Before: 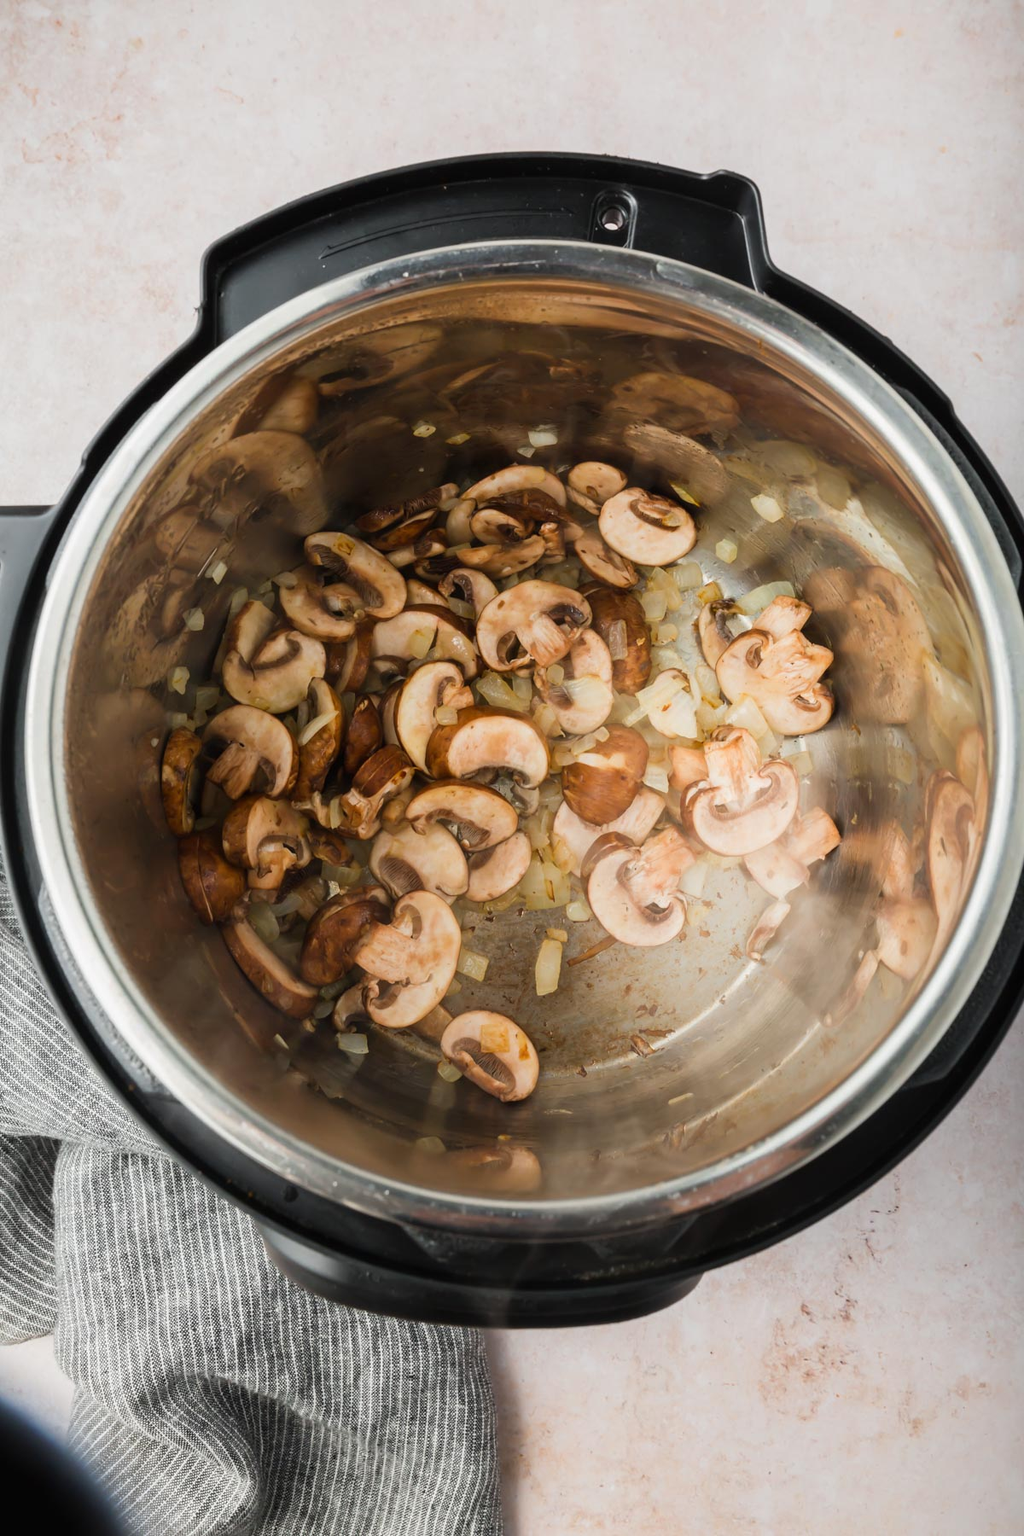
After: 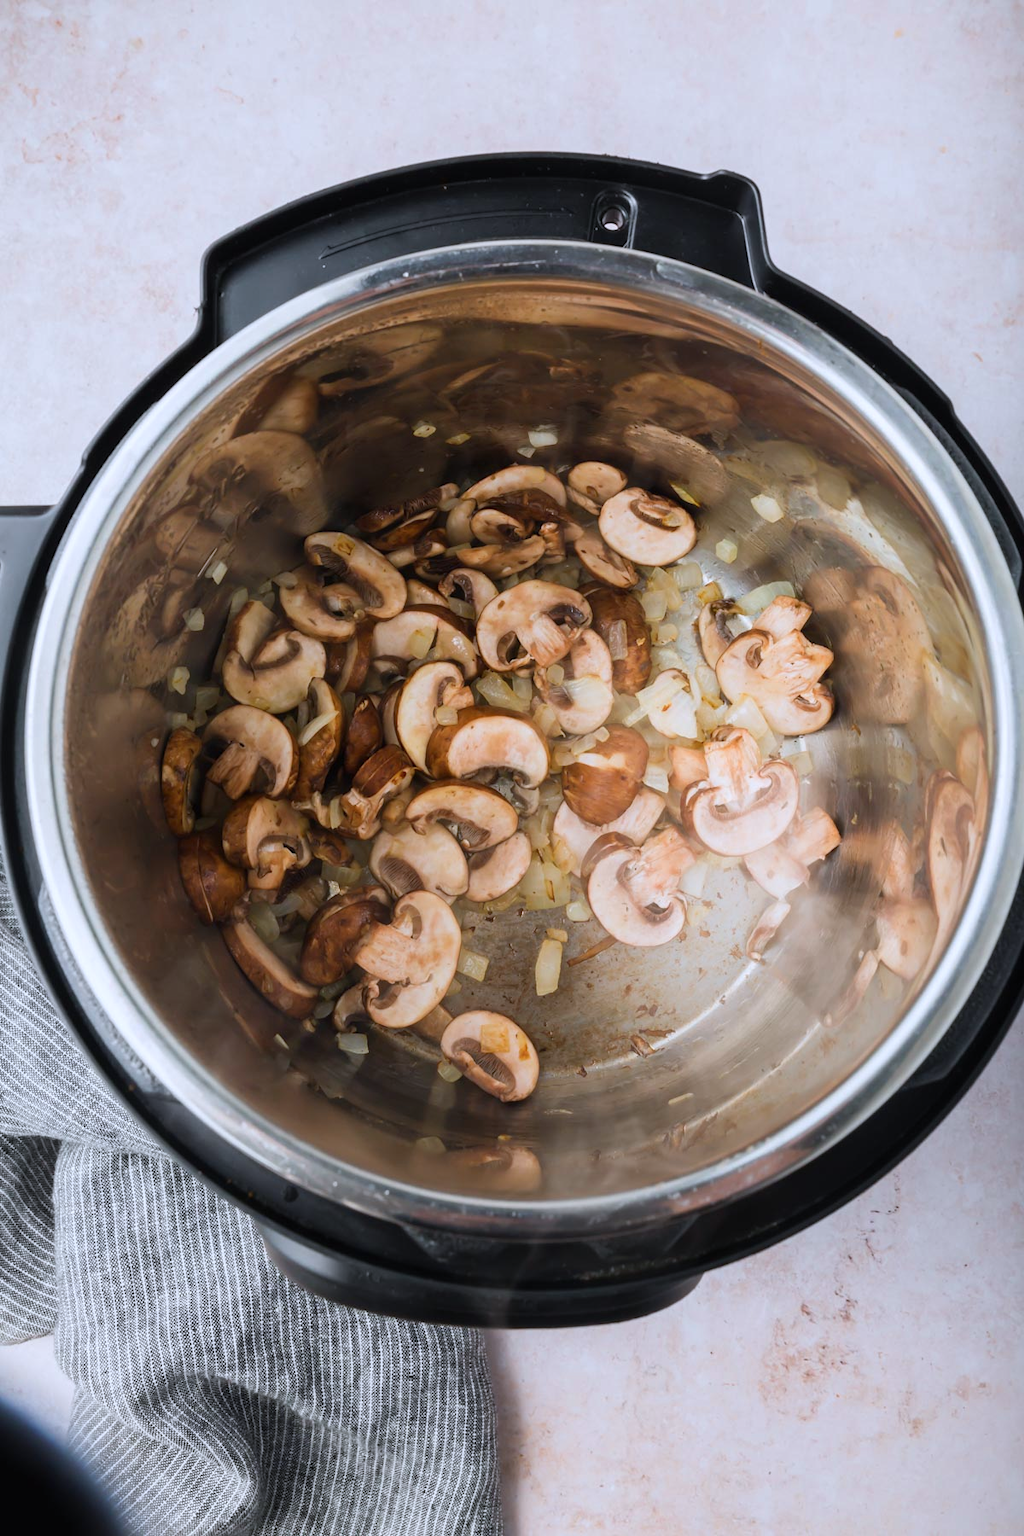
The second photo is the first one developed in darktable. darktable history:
color calibration: gray › normalize channels true, illuminant as shot in camera, x 0.366, y 0.378, temperature 4426.37 K, gamut compression 0.019
